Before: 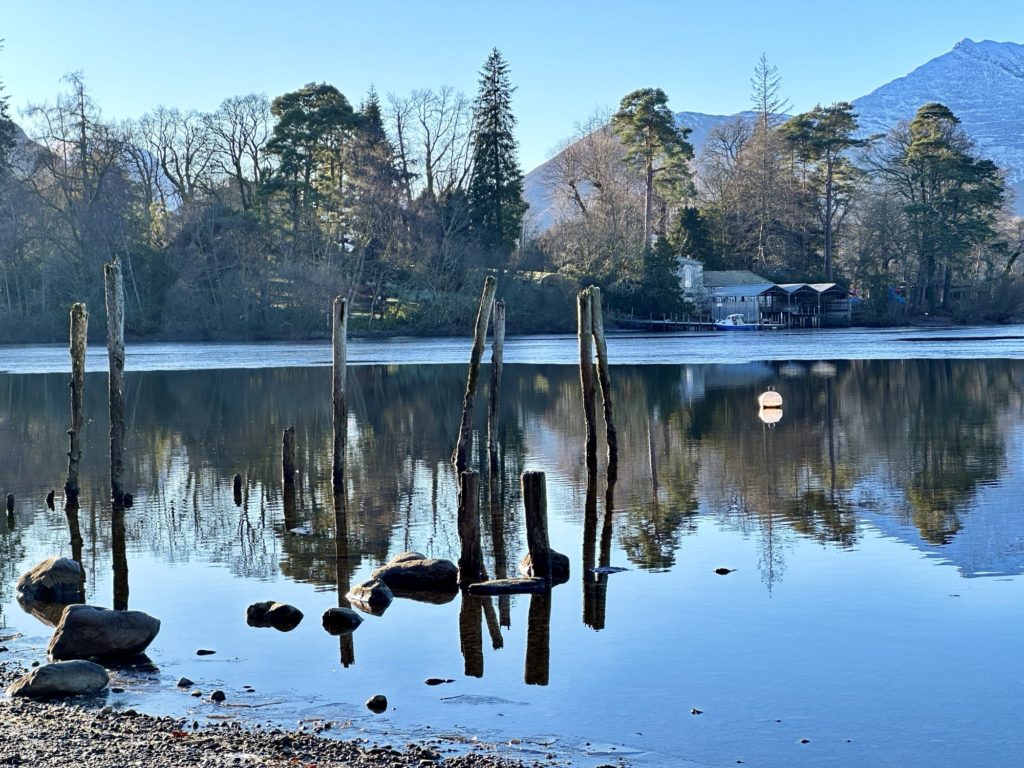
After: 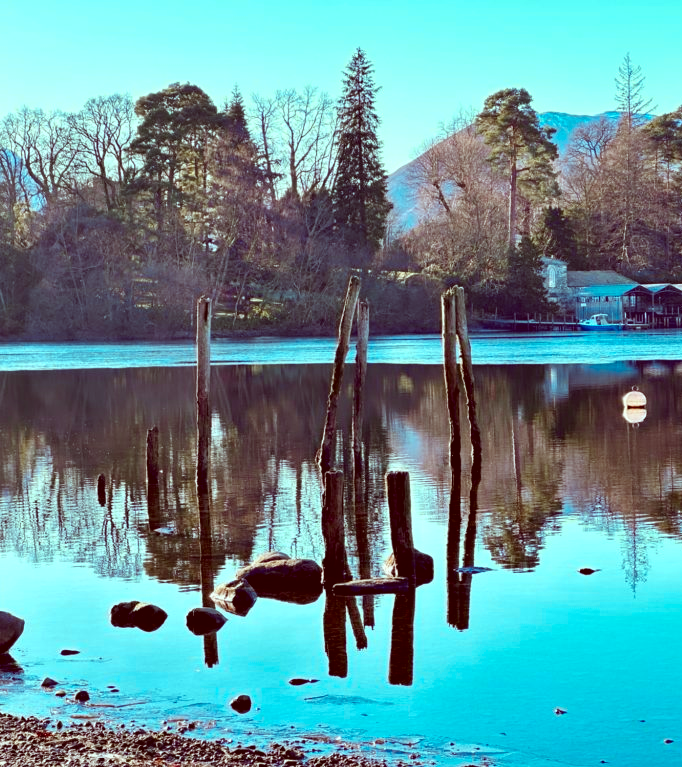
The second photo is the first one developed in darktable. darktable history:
color correction: highlights a* -6.98, highlights b* -0.18, shadows a* 20.35, shadows b* 11.31
contrast brightness saturation: saturation -0.15
color zones: curves: ch0 [(0.254, 0.492) (0.724, 0.62)]; ch1 [(0.25, 0.528) (0.719, 0.796)]; ch2 [(0, 0.472) (0.25, 0.5) (0.73, 0.184)]
crop and rotate: left 13.365%, right 20.027%
